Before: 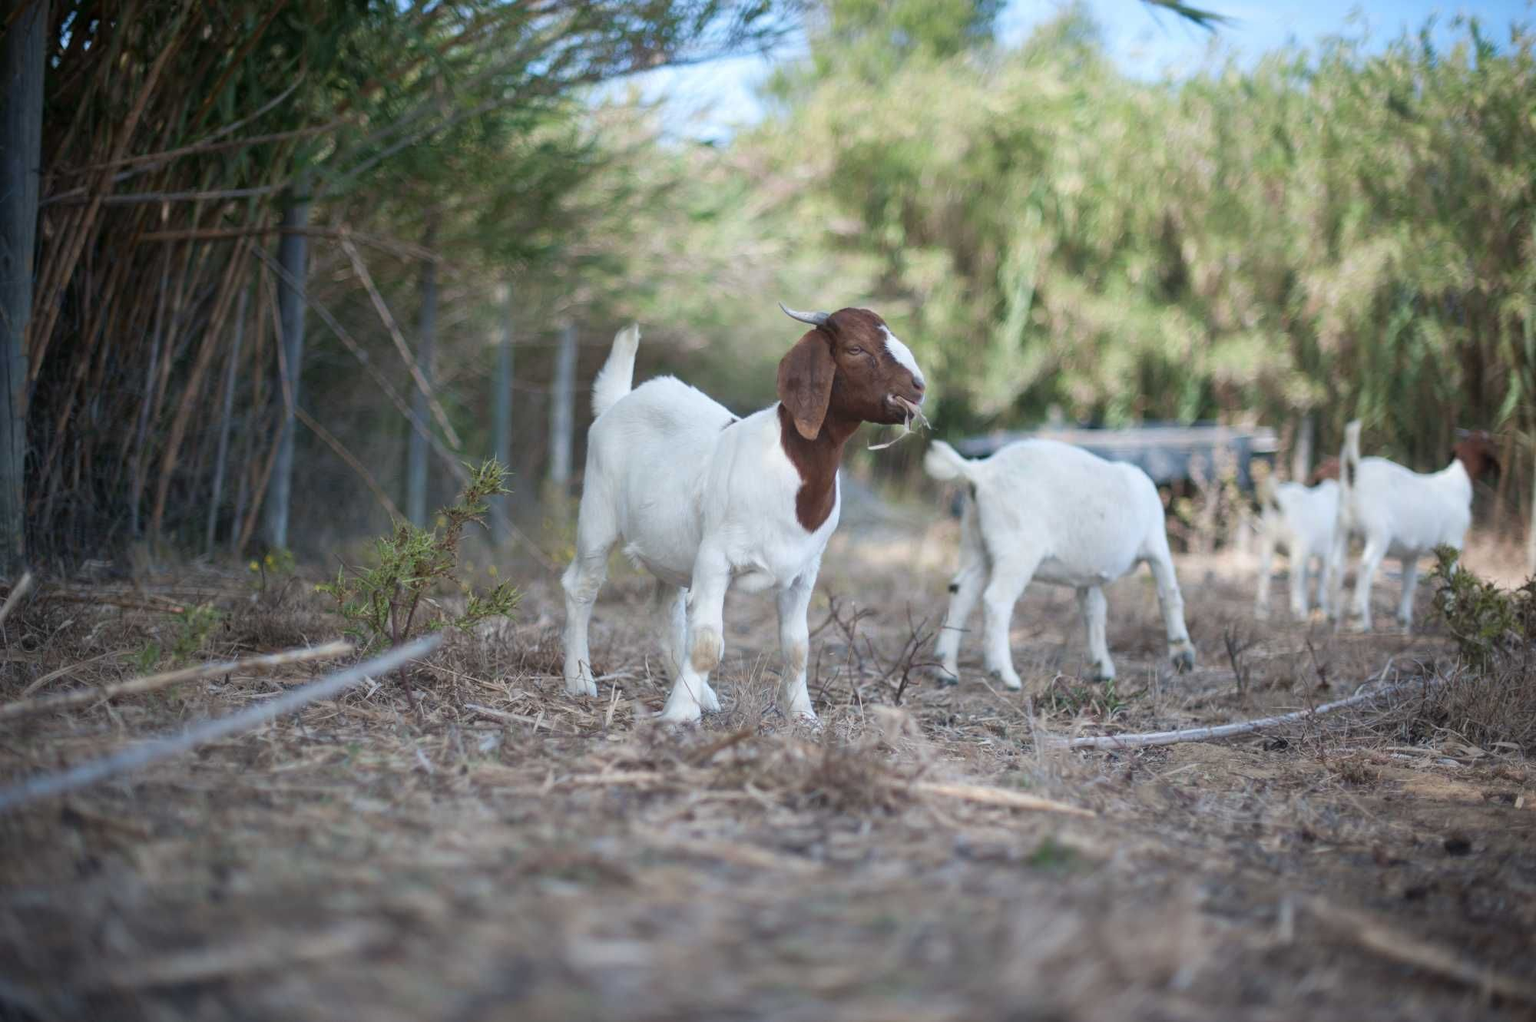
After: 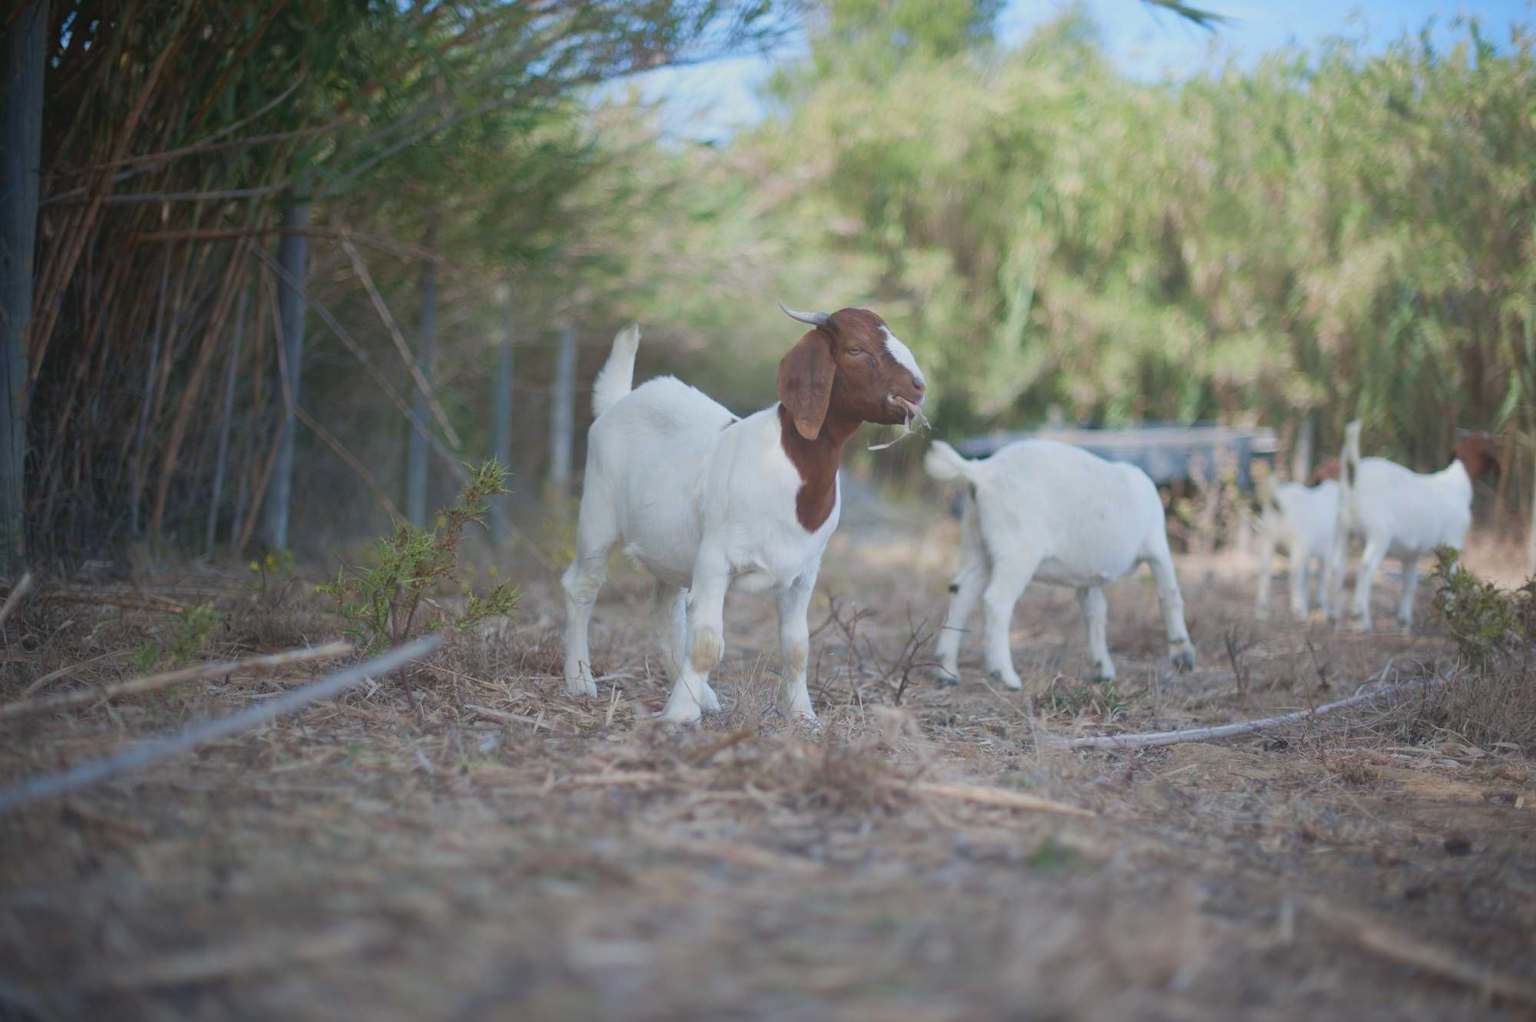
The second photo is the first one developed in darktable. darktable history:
local contrast: detail 69%
